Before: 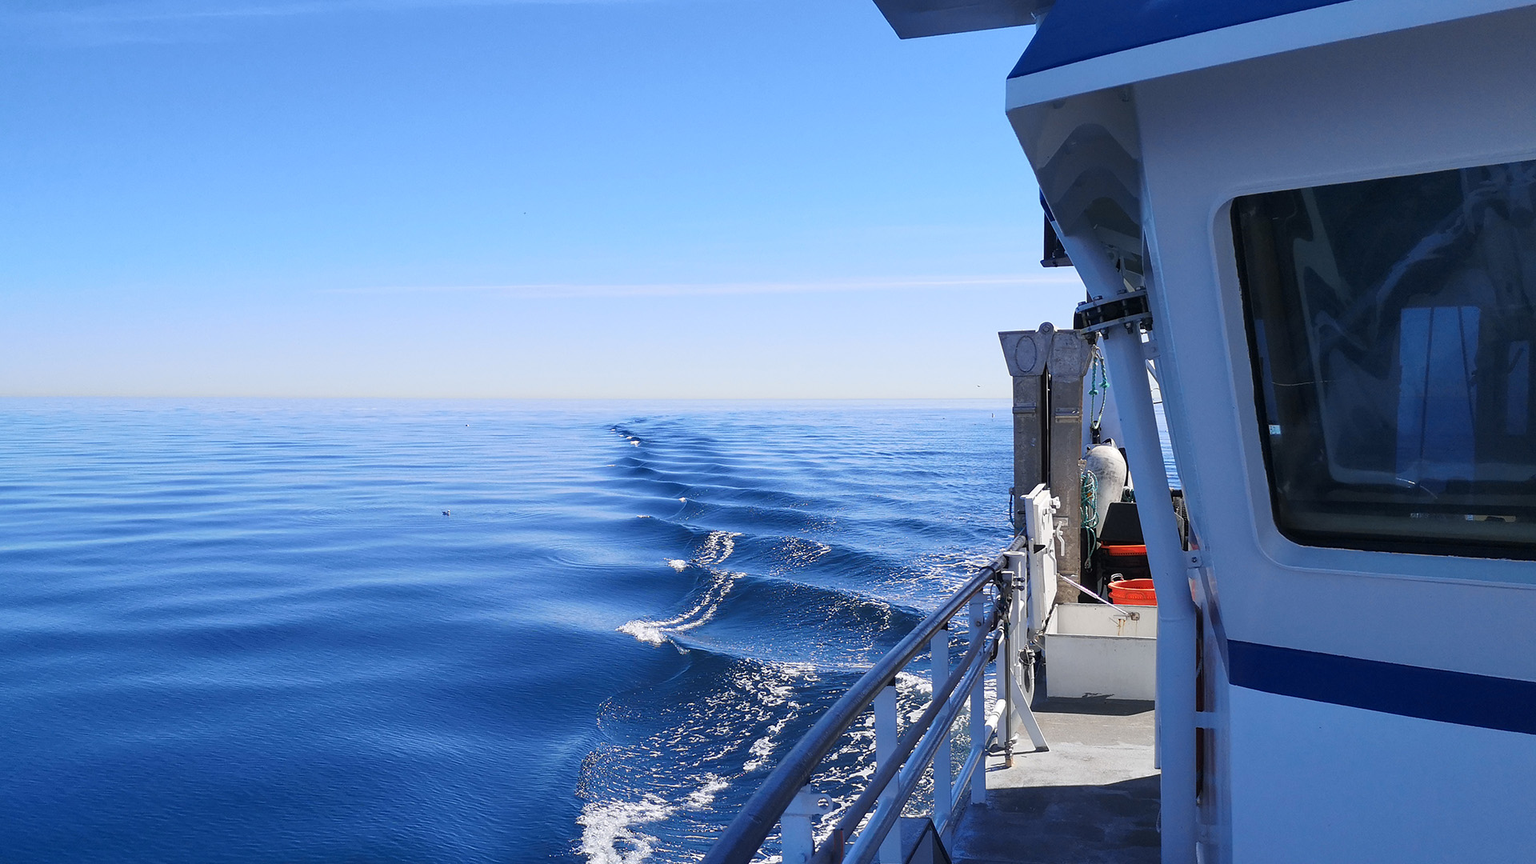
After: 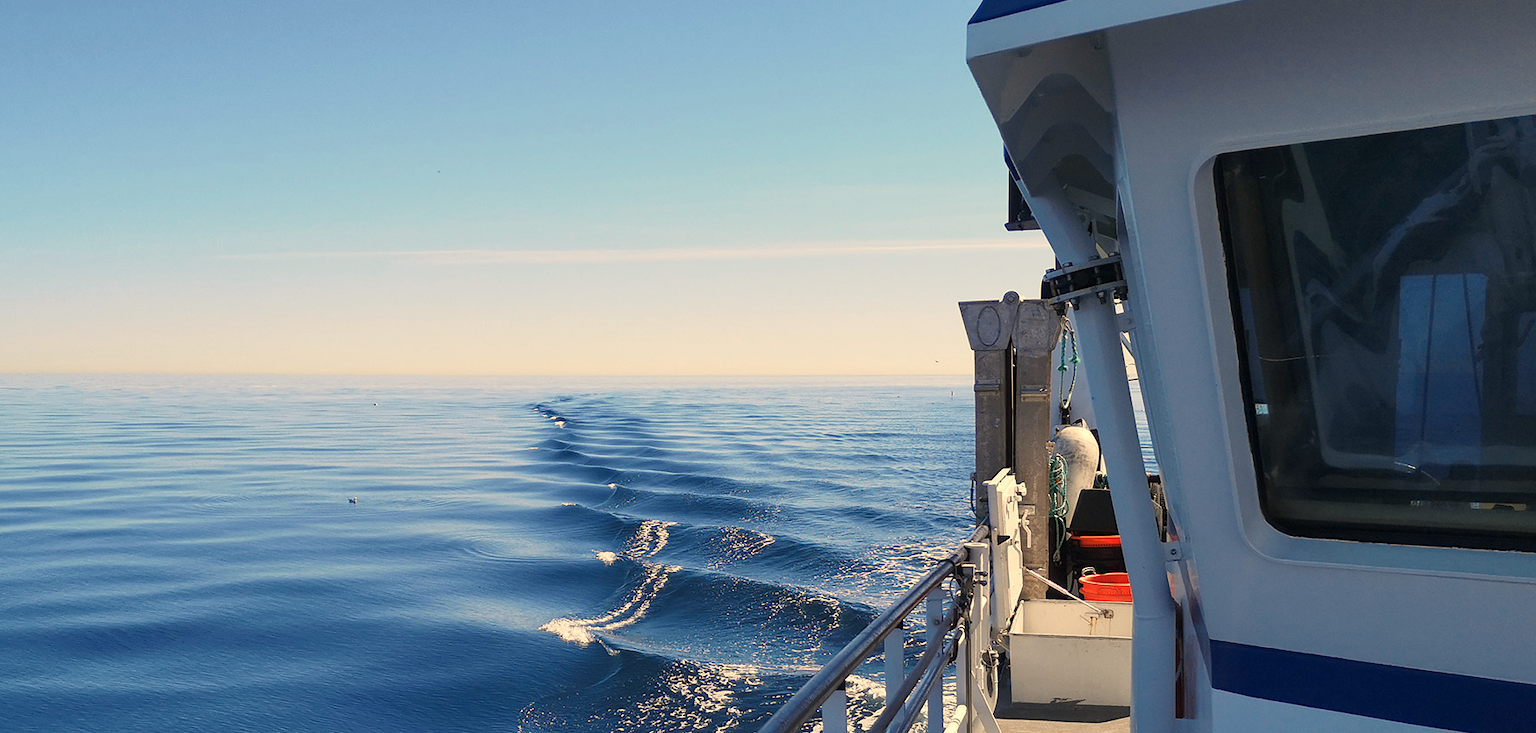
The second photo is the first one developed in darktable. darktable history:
white balance: red 1.138, green 0.996, blue 0.812
crop: left 8.155%, top 6.611%, bottom 15.385%
